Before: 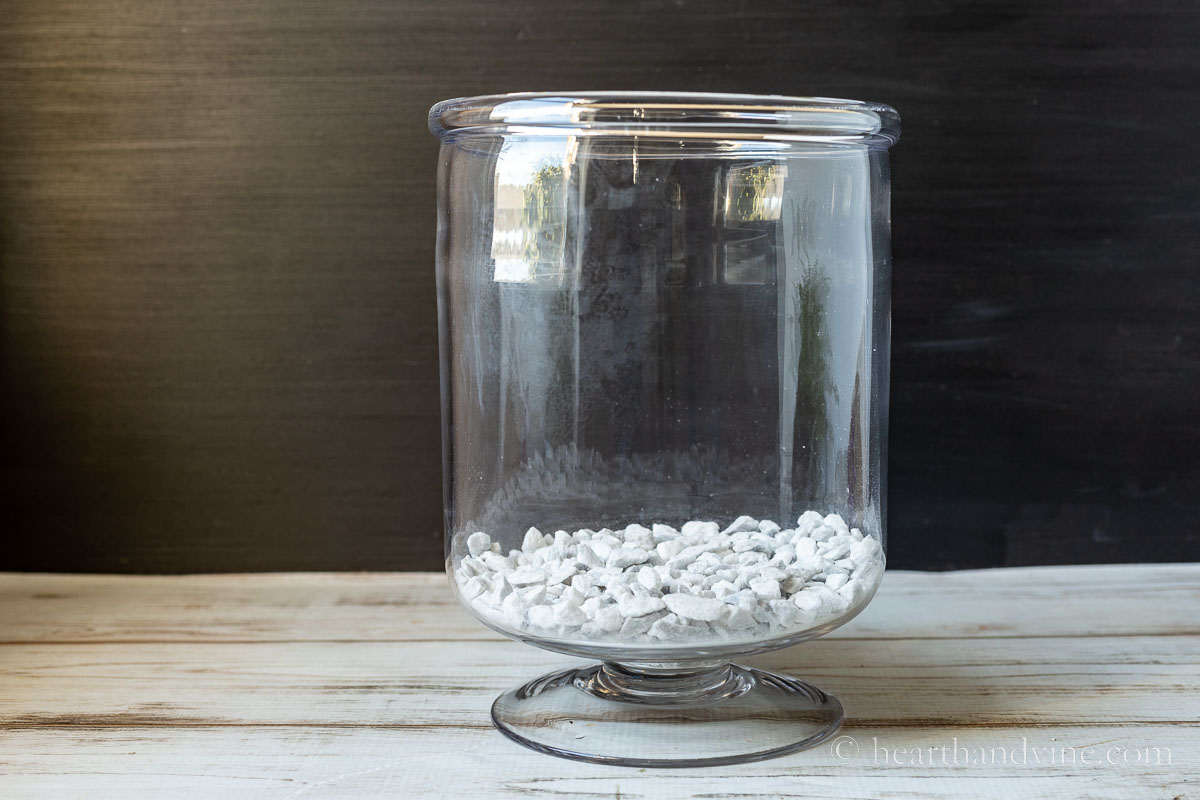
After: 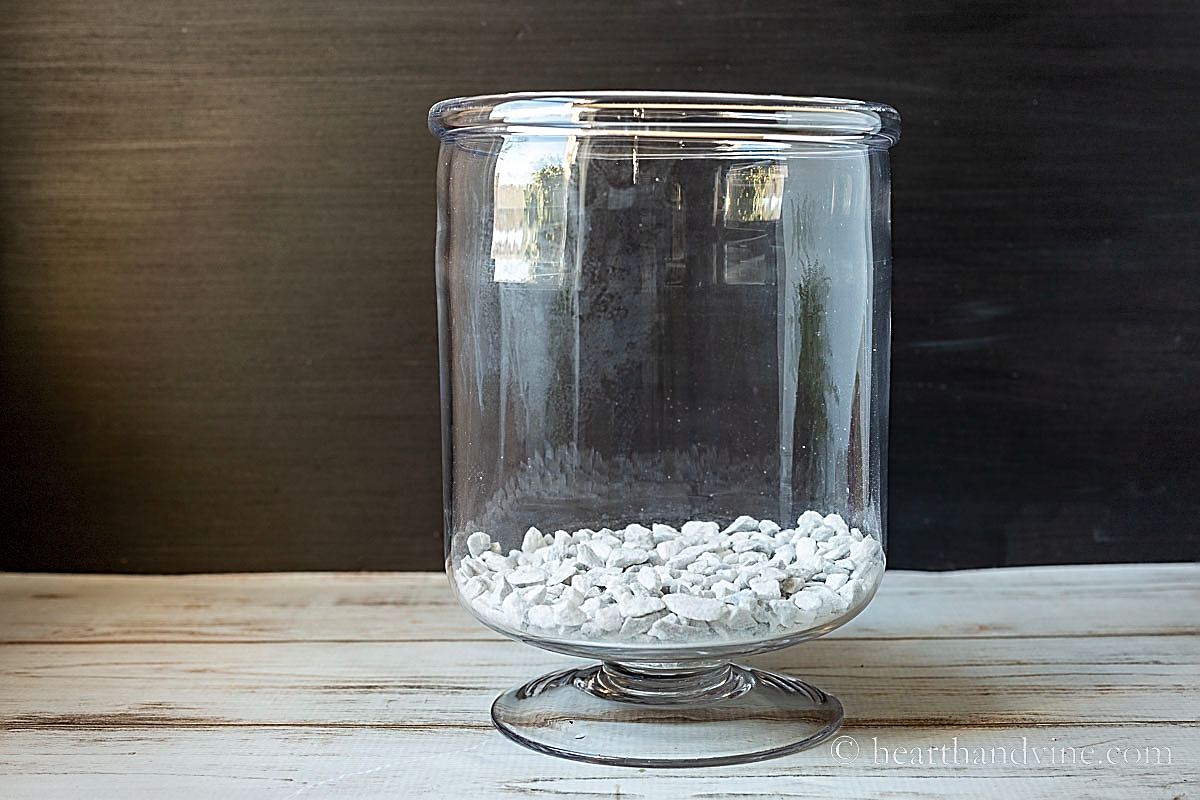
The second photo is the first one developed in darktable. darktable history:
sharpen: radius 1.685, amount 1.294
vignetting: fall-off start 91%, fall-off radius 39.39%, brightness -0.182, saturation -0.3, width/height ratio 1.219, shape 1.3, dithering 8-bit output, unbound false
